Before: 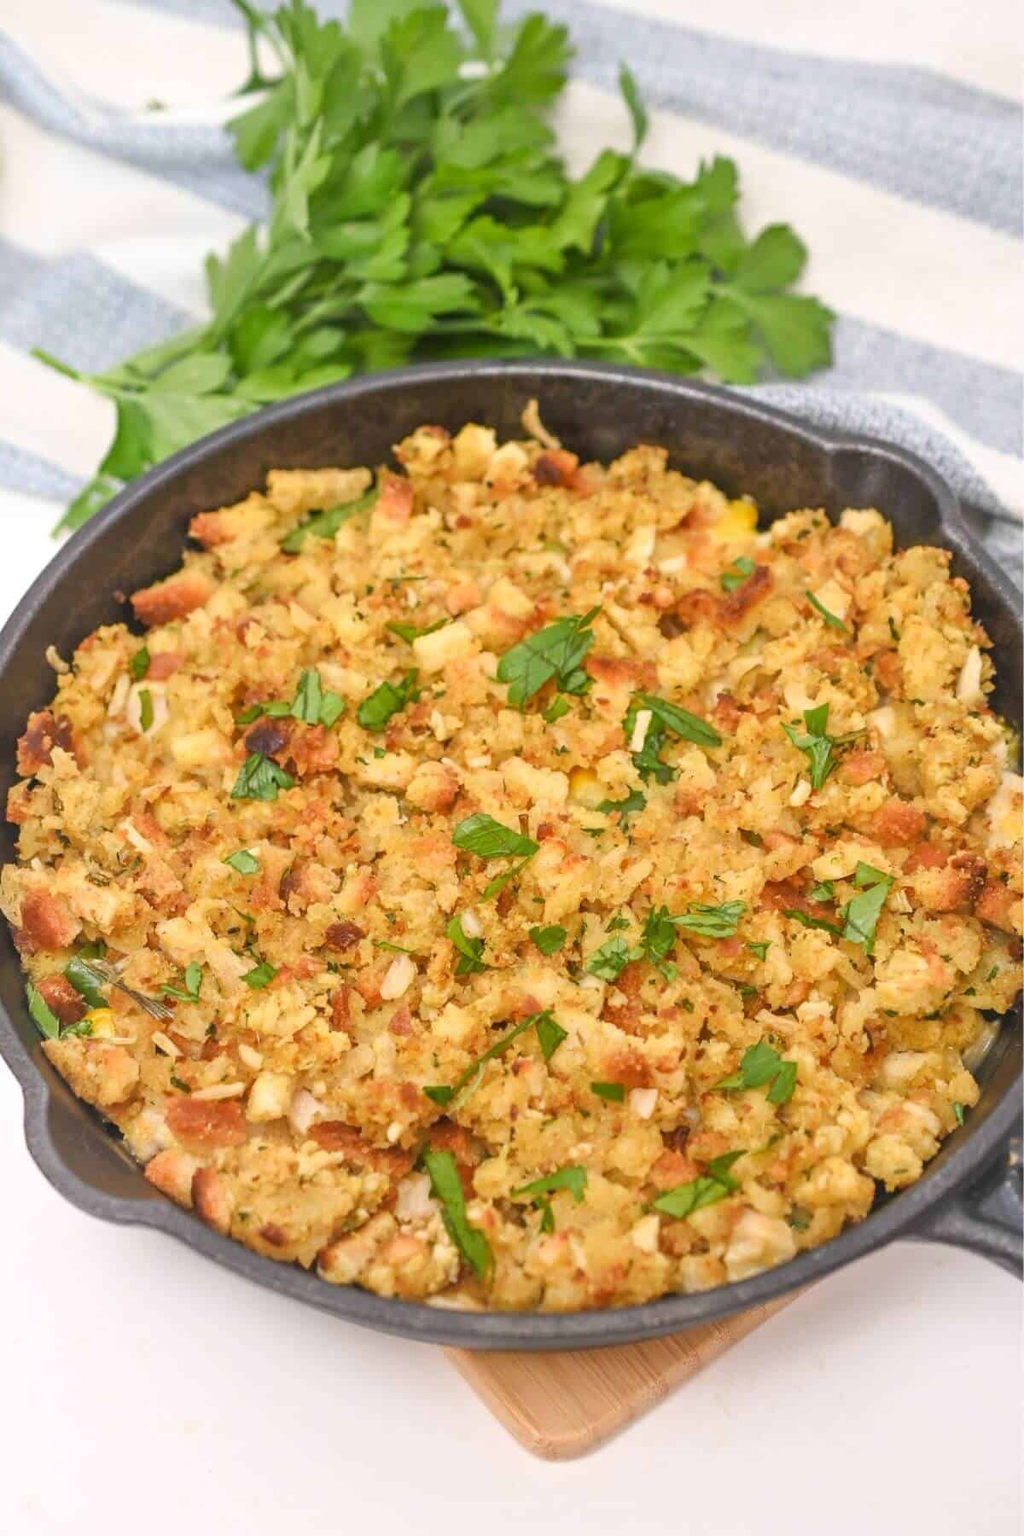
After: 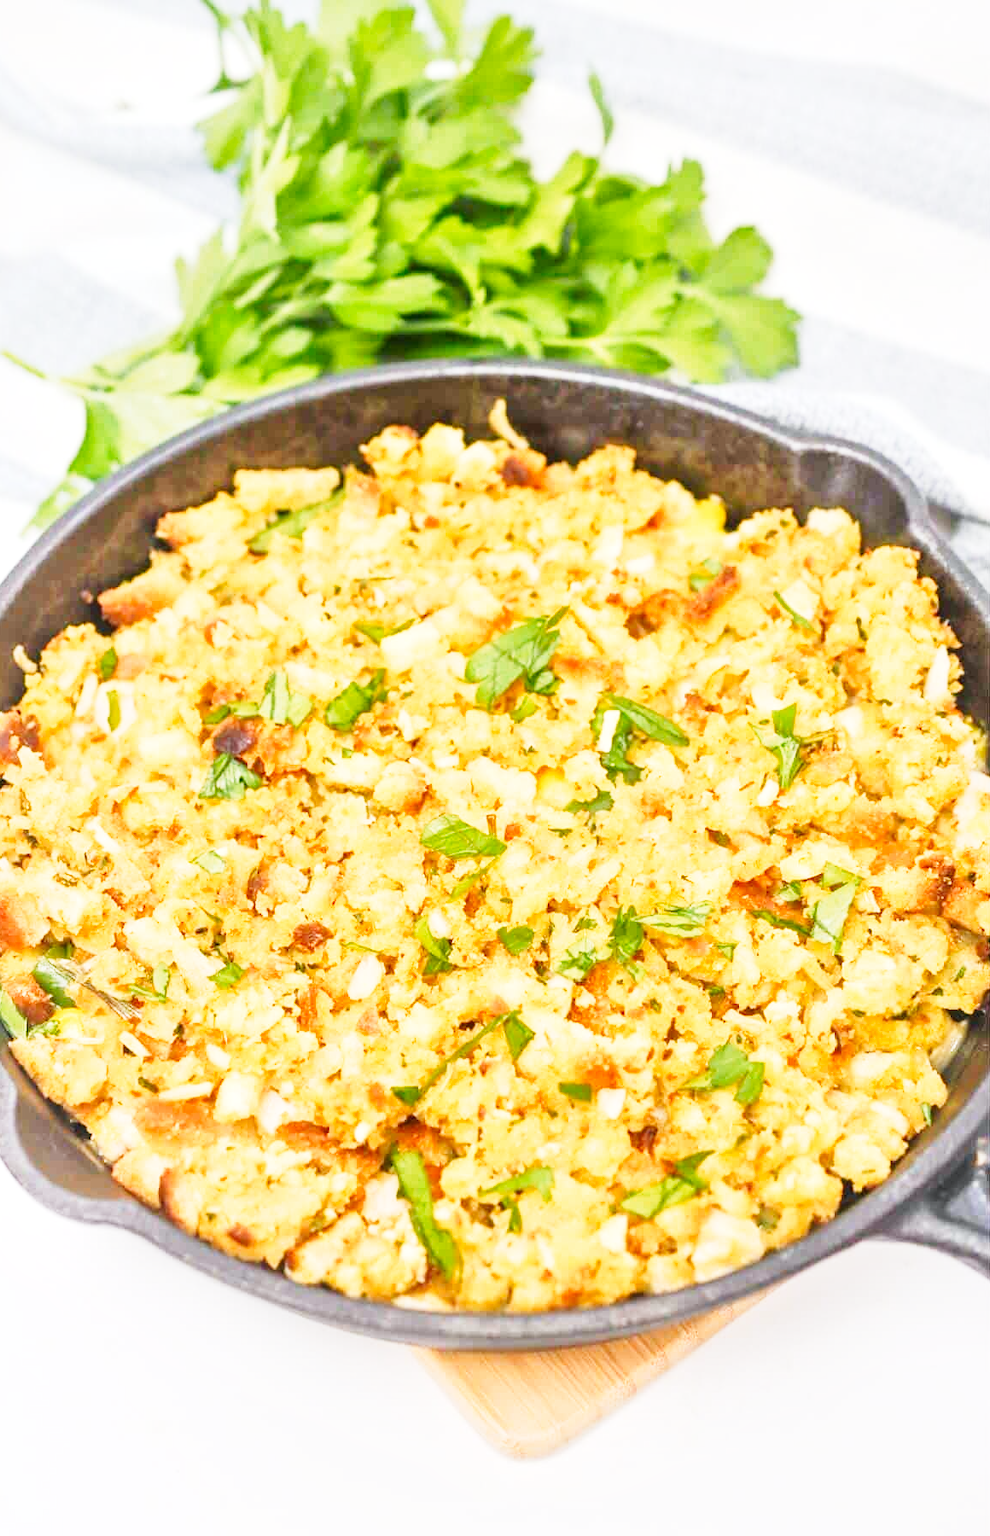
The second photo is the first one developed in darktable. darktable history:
tone curve: curves: ch0 [(0, 0) (0.003, 0.003) (0.011, 0.012) (0.025, 0.027) (0.044, 0.048) (0.069, 0.074) (0.1, 0.117) (0.136, 0.177) (0.177, 0.246) (0.224, 0.324) (0.277, 0.422) (0.335, 0.531) (0.399, 0.633) (0.468, 0.733) (0.543, 0.824) (0.623, 0.895) (0.709, 0.938) (0.801, 0.961) (0.898, 0.98) (1, 1)], preserve colors none
white balance: red 0.982, blue 1.018
crop and rotate: left 3.238%
local contrast: mode bilateral grid, contrast 20, coarseness 50, detail 120%, midtone range 0.2
